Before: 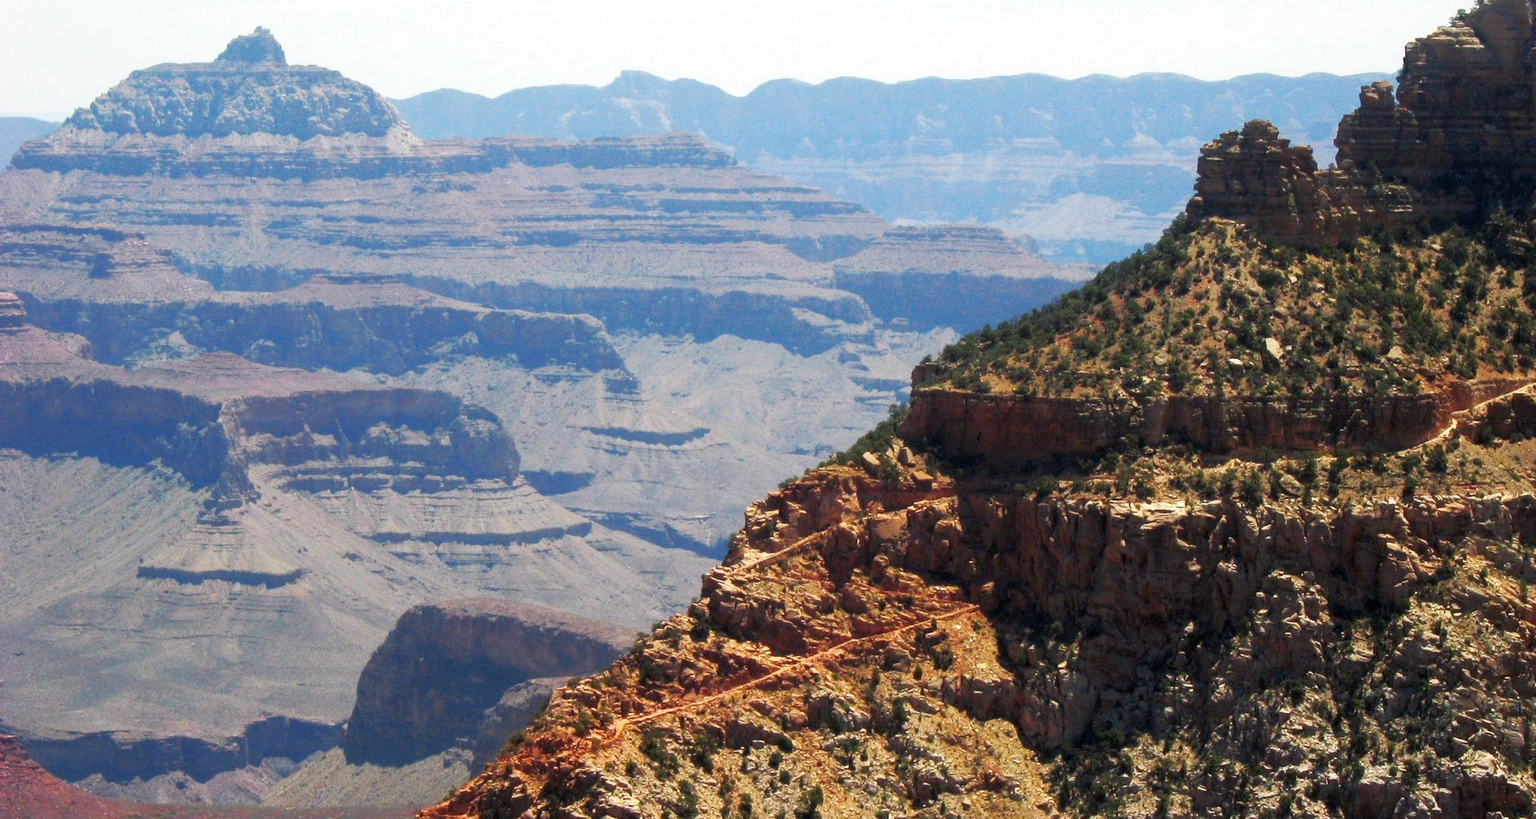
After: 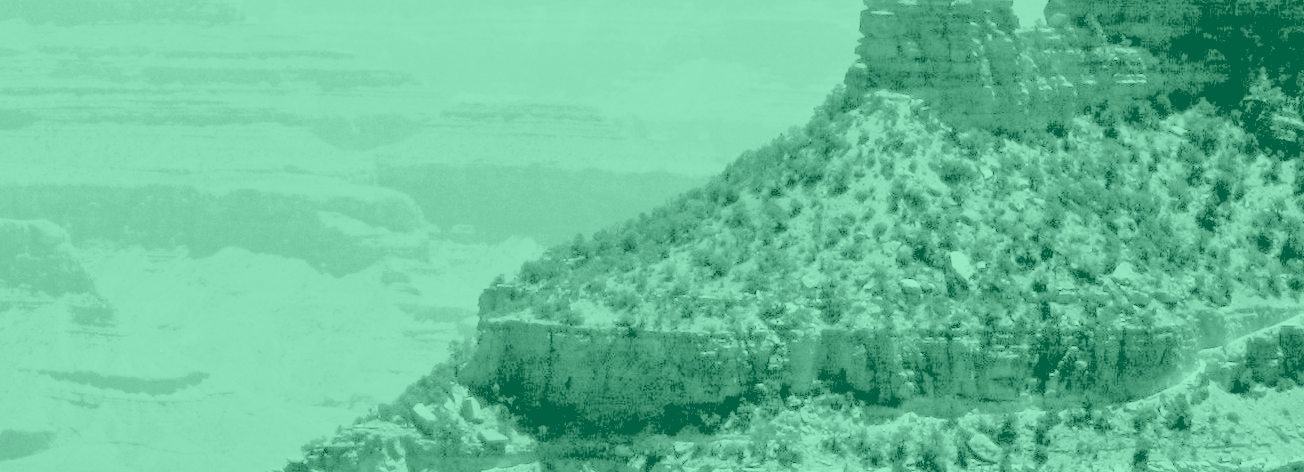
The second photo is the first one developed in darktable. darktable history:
colorize: hue 147.6°, saturation 65%, lightness 21.64%
tone curve: curves: ch0 [(0, 0.011) (0.053, 0.026) (0.174, 0.115) (0.398, 0.444) (0.673, 0.775) (0.829, 0.906) (0.991, 0.981)]; ch1 [(0, 0) (0.264, 0.22) (0.407, 0.373) (0.463, 0.457) (0.492, 0.501) (0.512, 0.513) (0.54, 0.543) (0.585, 0.617) (0.659, 0.686) (0.78, 0.8) (1, 1)]; ch2 [(0, 0) (0.438, 0.449) (0.473, 0.469) (0.503, 0.5) (0.523, 0.534) (0.562, 0.591) (0.612, 0.627) (0.701, 0.707) (1, 1)], color space Lab, independent channels, preserve colors none
tone equalizer: -8 EV 1 EV, -7 EV 1 EV, -6 EV 1 EV, -5 EV 1 EV, -4 EV 1 EV, -3 EV 0.75 EV, -2 EV 0.5 EV, -1 EV 0.25 EV
crop: left 36.005%, top 18.293%, right 0.31%, bottom 38.444%
exposure: exposure 0.6 EV, compensate highlight preservation false
rgb levels: levels [[0.027, 0.429, 0.996], [0, 0.5, 1], [0, 0.5, 1]]
white balance: red 1.123, blue 0.83
